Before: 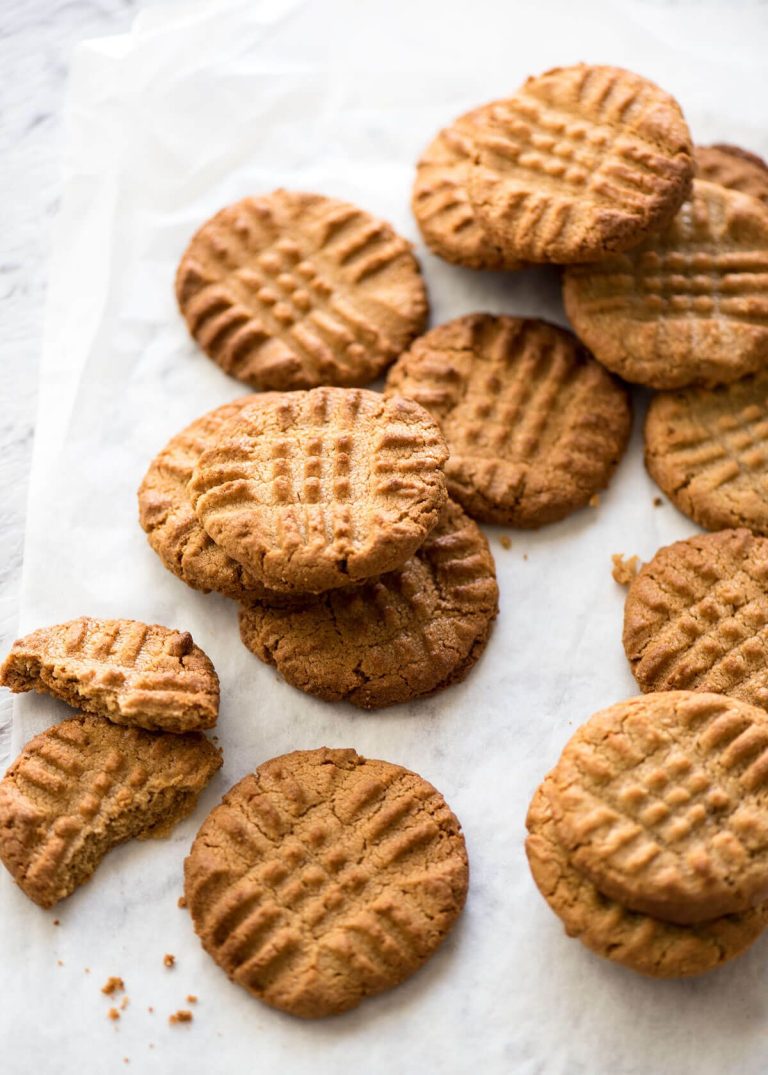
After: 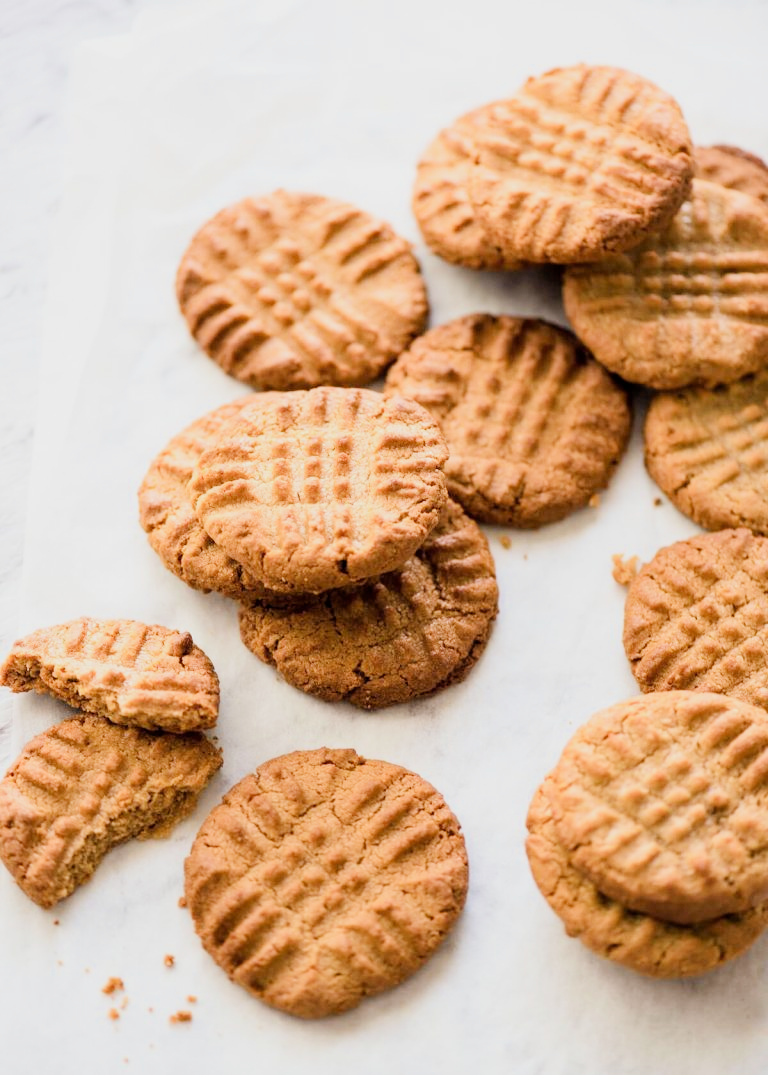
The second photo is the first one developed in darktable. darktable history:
filmic rgb: black relative exposure -9.22 EV, white relative exposure 6.77 EV, hardness 3.07, contrast 1.05
exposure: black level correction 0, exposure 1.1 EV, compensate exposure bias true, compensate highlight preservation false
